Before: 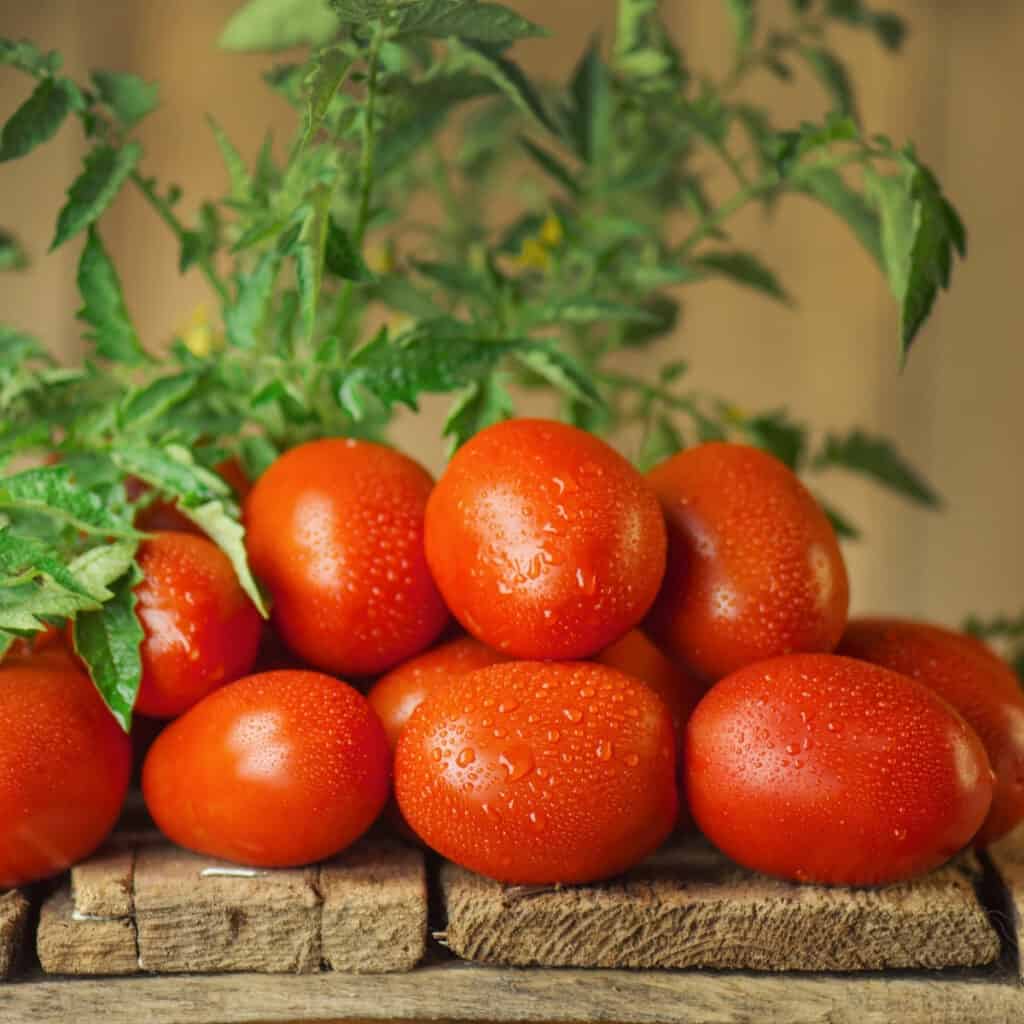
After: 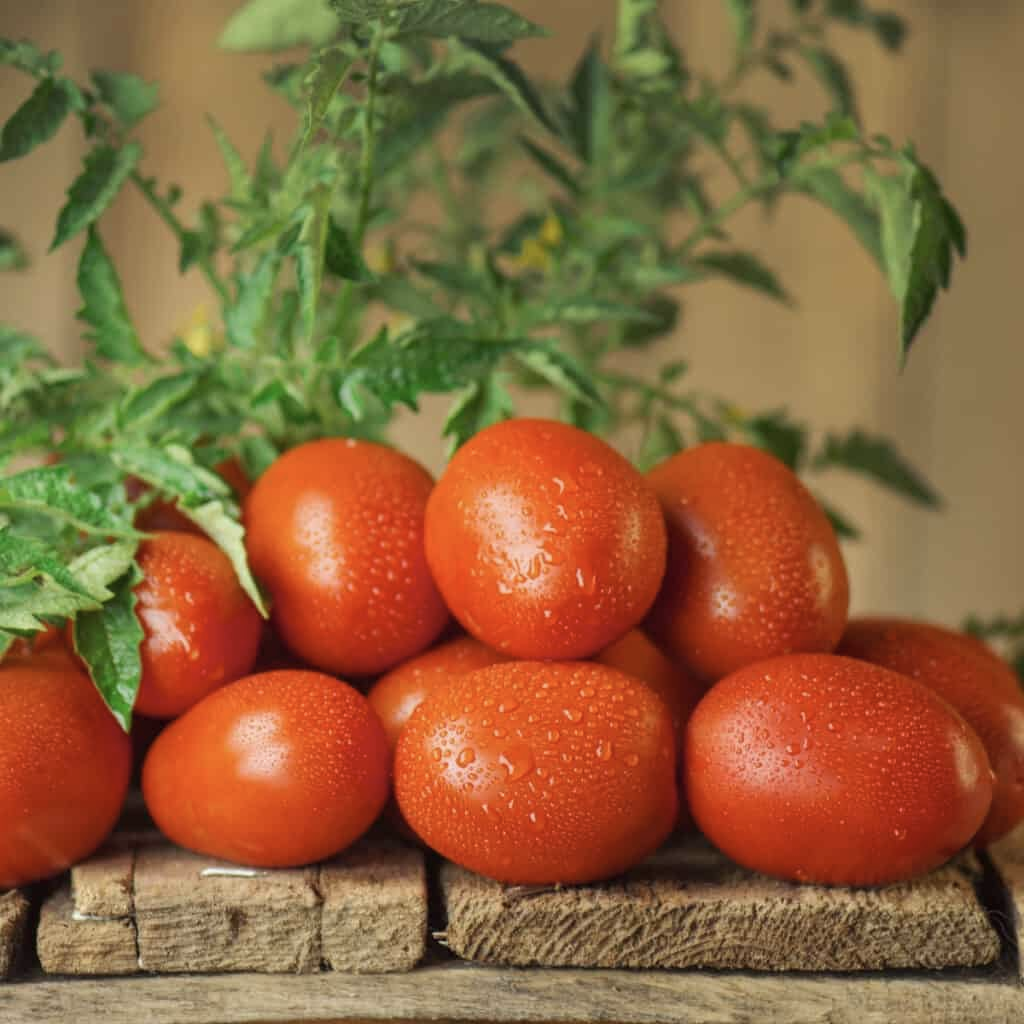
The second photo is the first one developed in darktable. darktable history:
contrast brightness saturation: saturation -0.158
